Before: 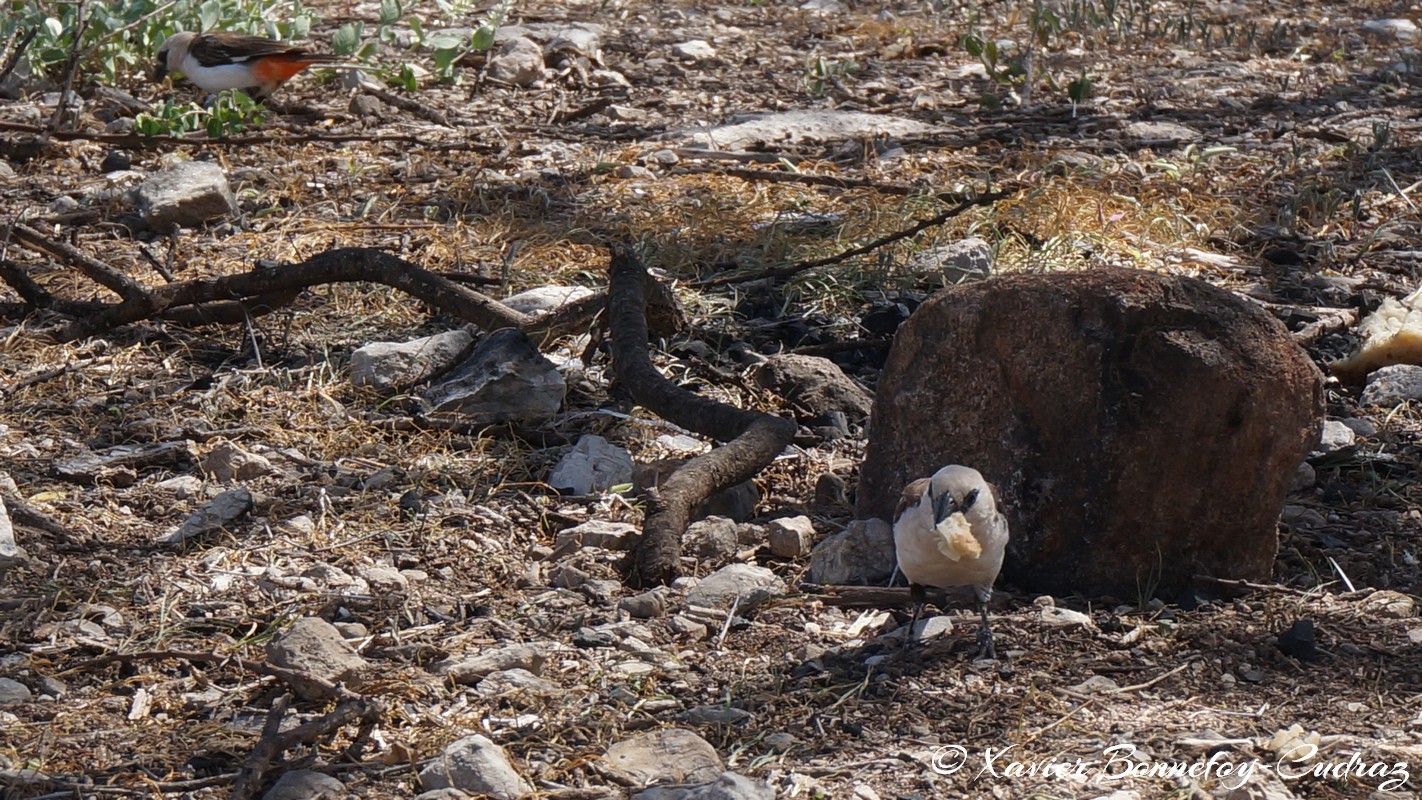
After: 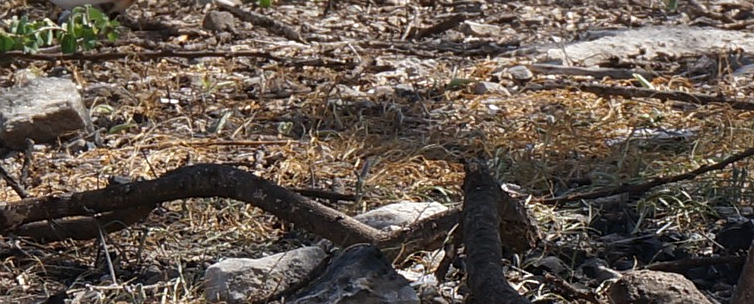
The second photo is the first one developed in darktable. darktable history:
sharpen: amount 0.216
crop: left 10.294%, top 10.604%, right 36.624%, bottom 51.346%
